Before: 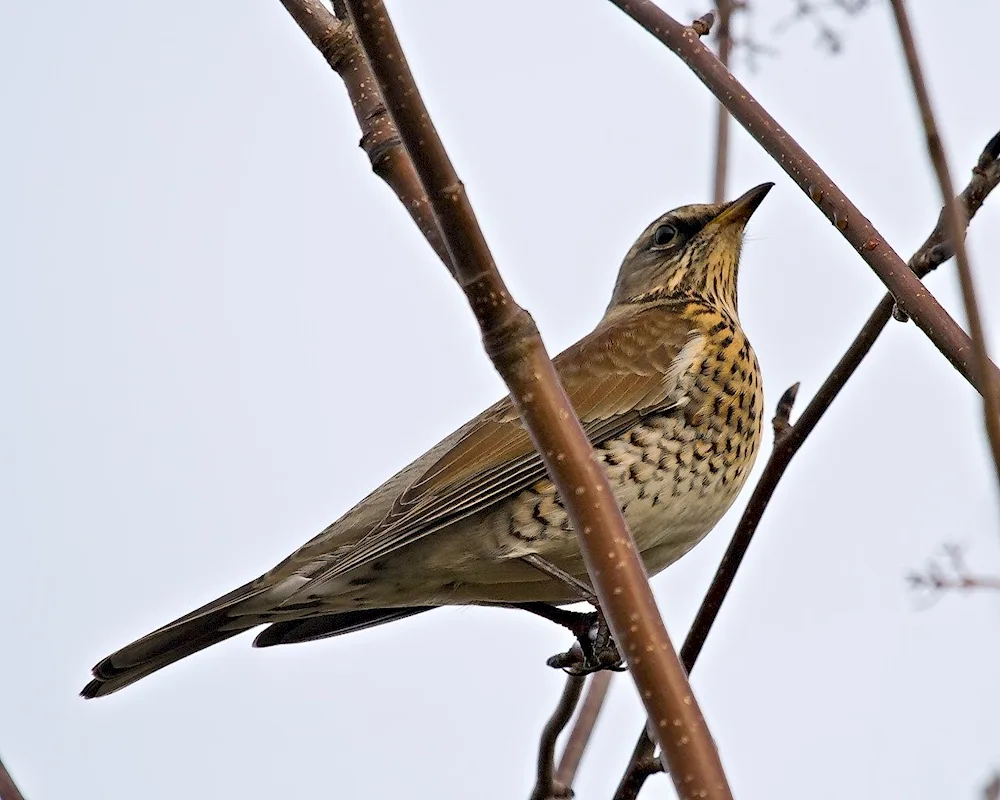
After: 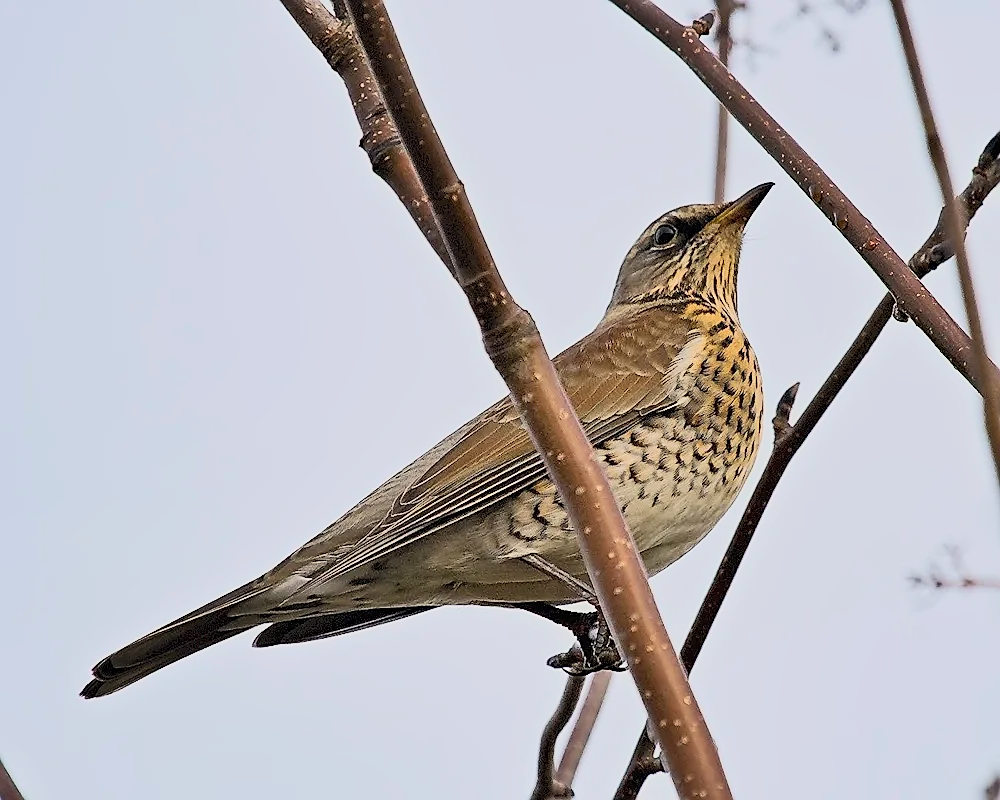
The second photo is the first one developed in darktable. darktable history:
sharpen: radius 1.4, amount 1.25, threshold 0.7
shadows and highlights: shadows 5, soften with gaussian
contrast brightness saturation: contrast 0.24, brightness 0.09
global tonemap: drago (0.7, 100)
